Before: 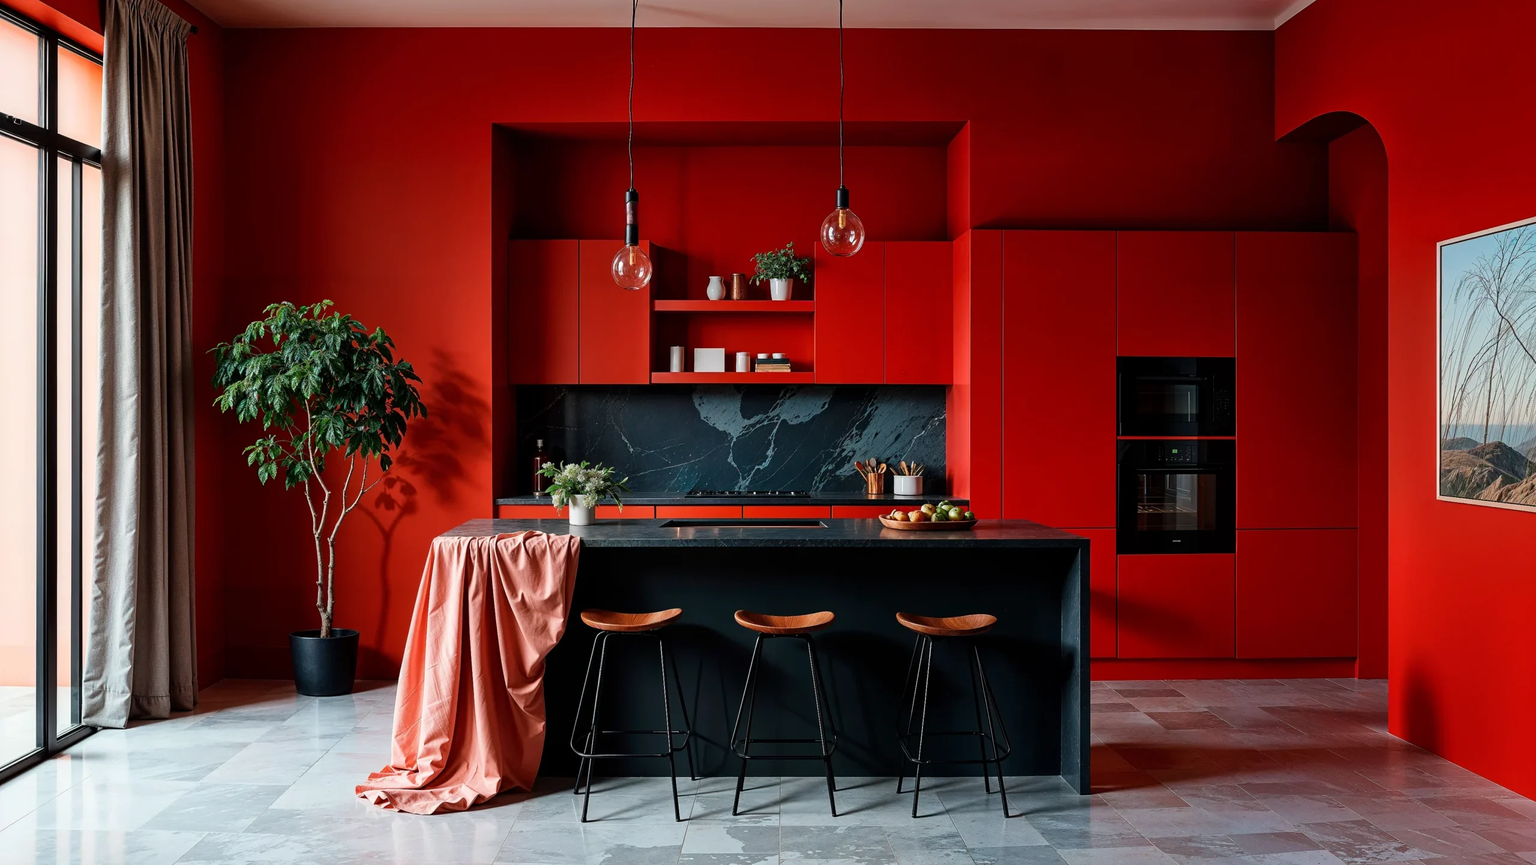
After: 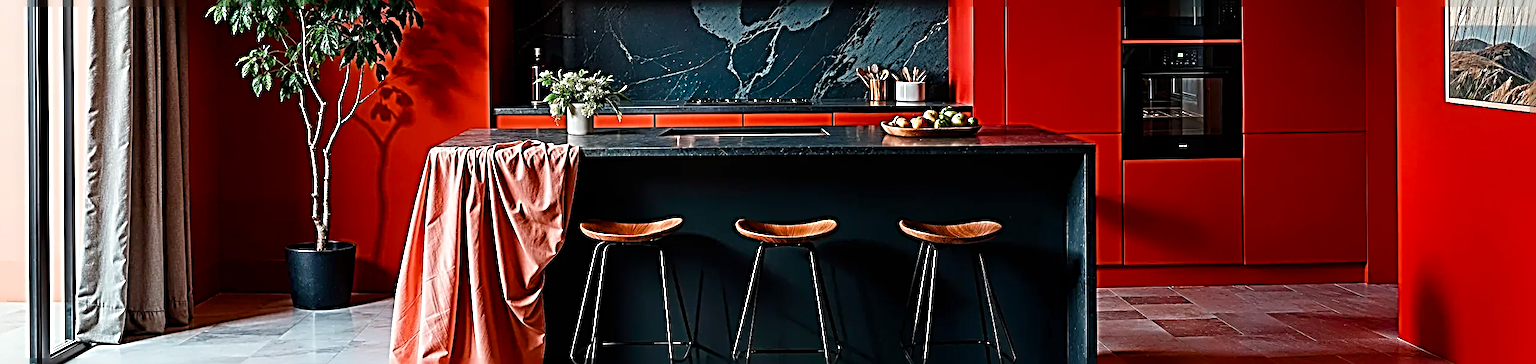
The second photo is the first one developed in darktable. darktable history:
color balance rgb: perceptual saturation grading › global saturation 20%, perceptual saturation grading › highlights -25%, perceptual saturation grading › shadows 25%
sharpen: radius 4.001, amount 2
tone equalizer: on, module defaults
crop: top 45.551%, bottom 12.262%
rotate and perspective: rotation -0.45°, automatic cropping original format, crop left 0.008, crop right 0.992, crop top 0.012, crop bottom 0.988
base curve: curves: ch0 [(0, 0) (0.472, 0.508) (1, 1)]
